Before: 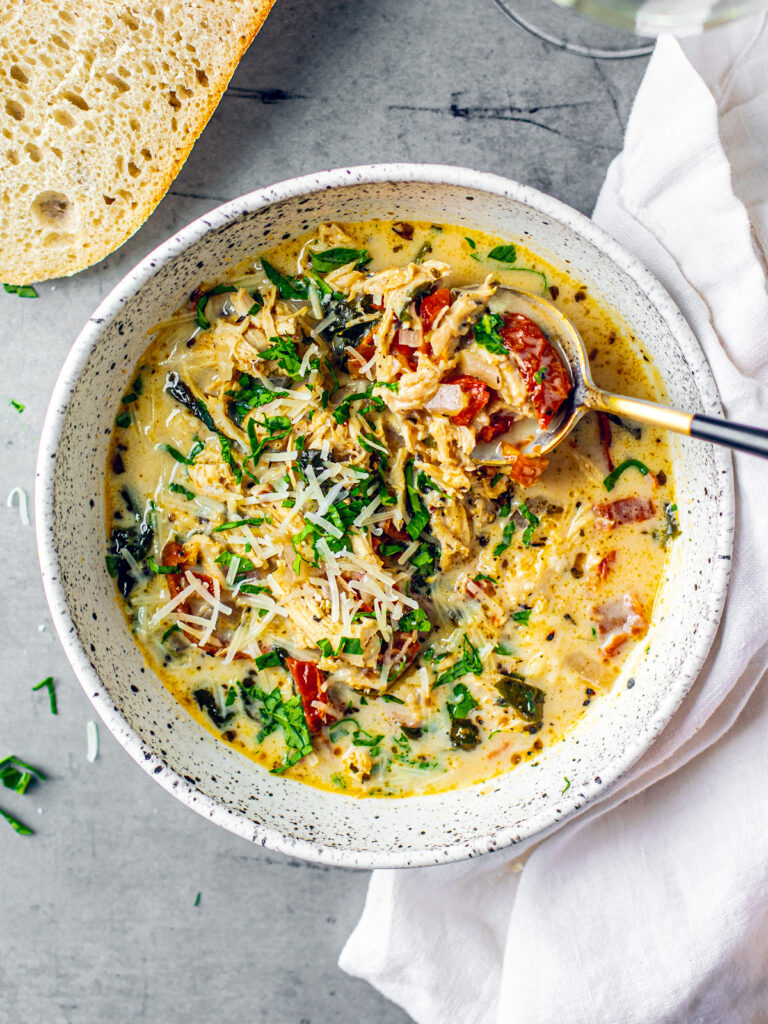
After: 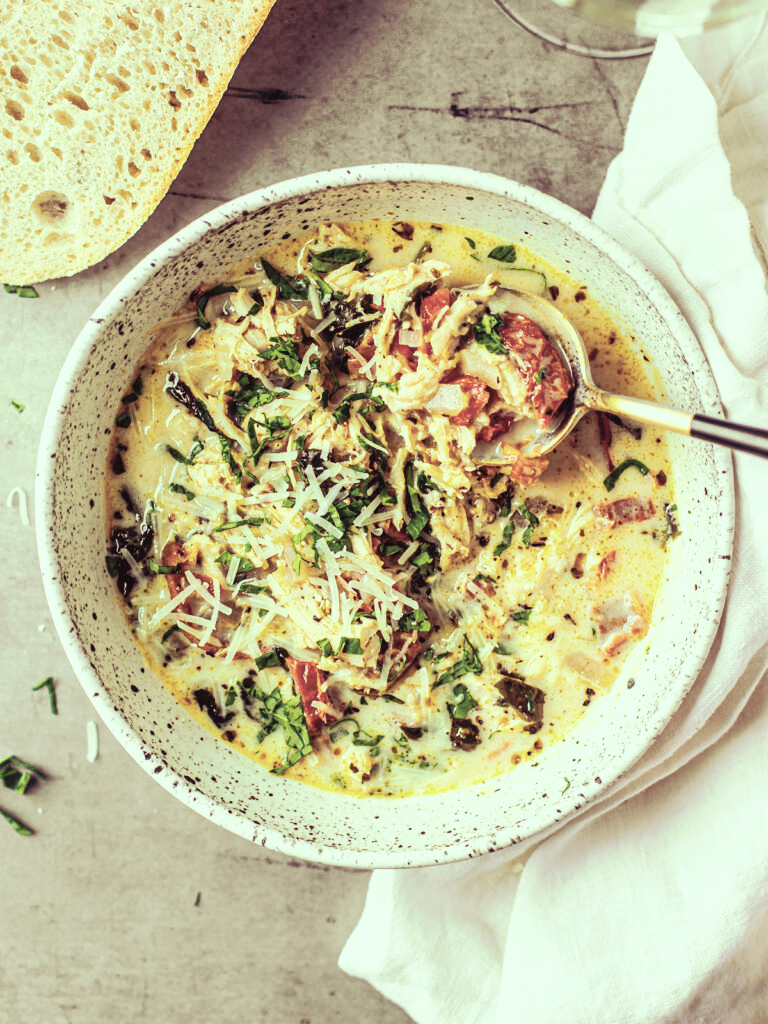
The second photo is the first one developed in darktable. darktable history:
tone curve: curves: ch0 [(0, 0) (0.003, 0.009) (0.011, 0.019) (0.025, 0.034) (0.044, 0.057) (0.069, 0.082) (0.1, 0.104) (0.136, 0.131) (0.177, 0.165) (0.224, 0.212) (0.277, 0.279) (0.335, 0.342) (0.399, 0.401) (0.468, 0.477) (0.543, 0.572) (0.623, 0.675) (0.709, 0.772) (0.801, 0.85) (0.898, 0.942) (1, 1)], preserve colors none
color look up table: target L [98.2, 97.33, 85.23, 87.74, 77.54, 74.15, 68.08, 64.62, 56.73, 56.38, 28.77, 200.87, 97.03, 89.61, 85.86, 82.93, 82.19, 76.54, 72.1, 64.43, 56.74, 41.03, 31.9, 38.75, 21.14, 96.96, 89.46, 77.3, 81.76, 69.75, 72.74, 63.98, 57.87, 67.44, 52.44, 35.95, 40.56, 47.05, 53.24, 28.8, 11.95, 87.13, 89.25, 75.84, 75.68, 76.75, 59.44, 32, 4.231], target a [-29.02, -31.21, -17.82, -25.15, -9.535, -38.97, -32, -9.307, -23.45, -0.803, -8.037, 0, -19.82, 4.579, 1.265, 8.558, 4.382, 24.87, 21.23, 43.37, 6.511, 41.04, 14.77, 35.24, 22.23, -19.29, 5.903, -5.442, 16.61, -0.76, 39.67, 10.66, 1.963, 52.28, 30.39, 14.6, 22.11, 2.735, 28, 27, 16.19, -23.46, -5.418, -34.96, -30.82, -18.57, -16.58, 7.215, 1.904], target b [46.96, 67.51, 9.963, 44.41, 48.21, 19.03, 40.49, 19.93, 27.02, 33.4, 6.586, -0.001, 27.92, 9.941, 37.95, 26.19, 51.82, 11.68, 31.44, 19.77, 19.75, 5.64, 18.36, 18.37, 9.307, 13.05, -18.22, 17.05, -15.89, -2.085, -14, 7.715, 13.29, -37.87, -9.749, 7.334, -3.621, -17.81, -51.65, -9.824, 0.641, -22.82, -19.74, 4.585, -7.047, -28.32, 6.11, -5.572, 0.045], num patches 49
